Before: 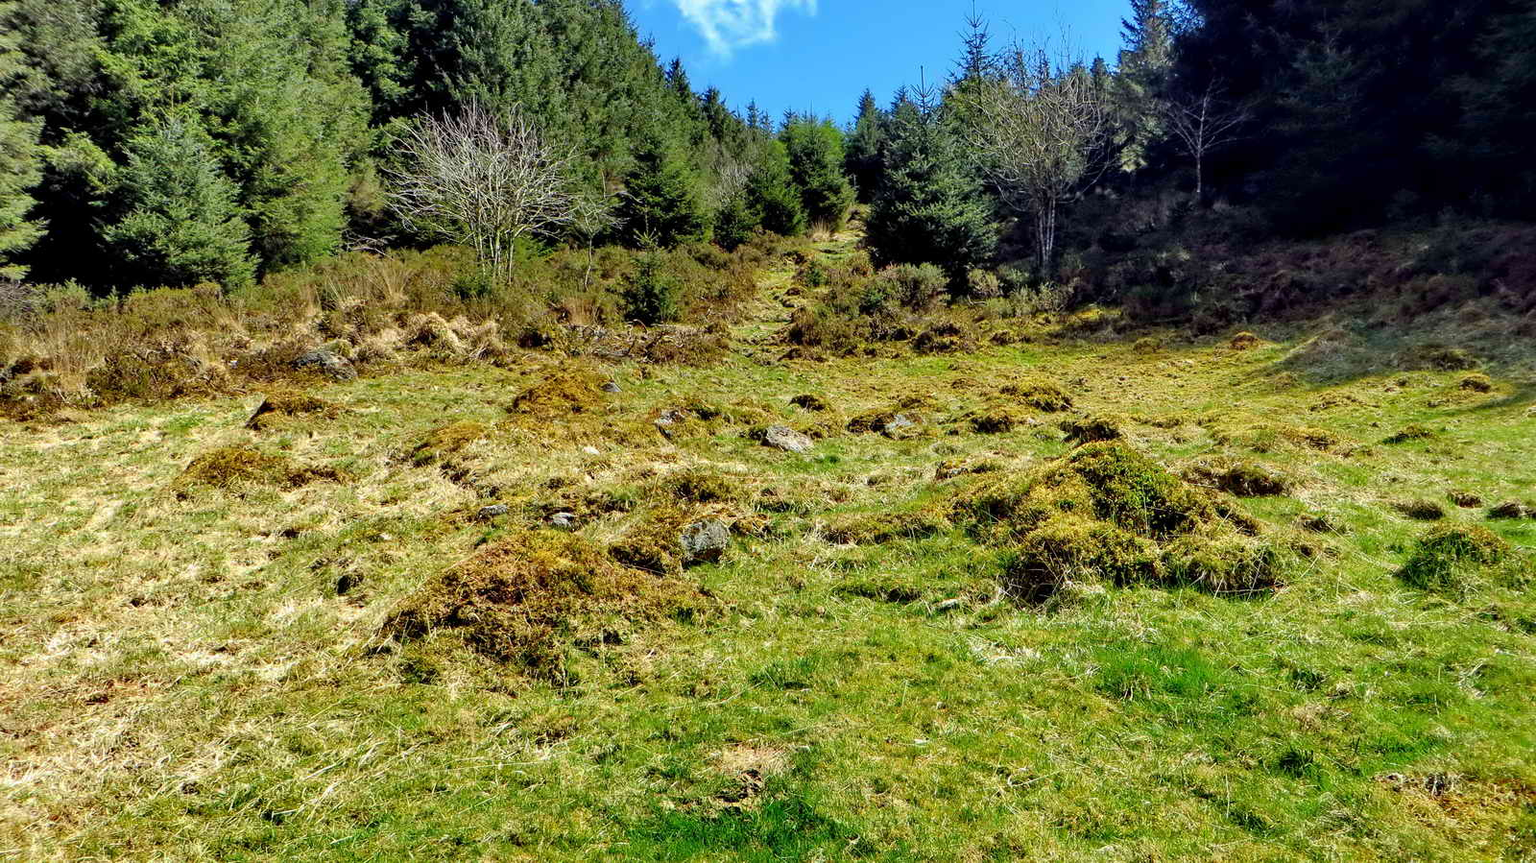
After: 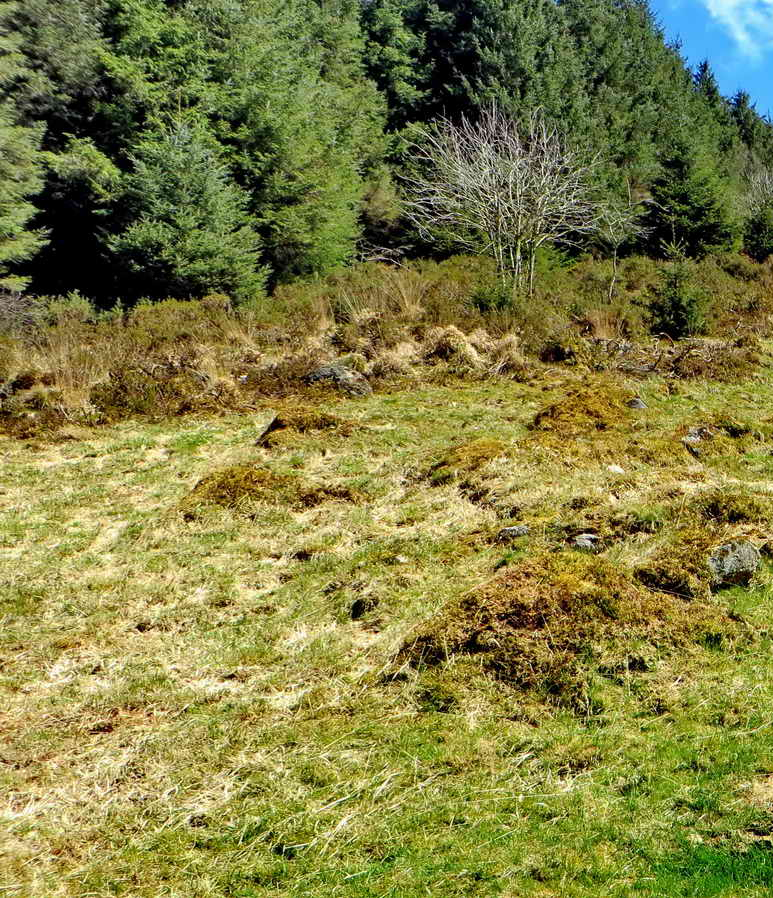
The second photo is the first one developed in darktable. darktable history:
crop and rotate: left 0.058%, top 0%, right 51.6%
